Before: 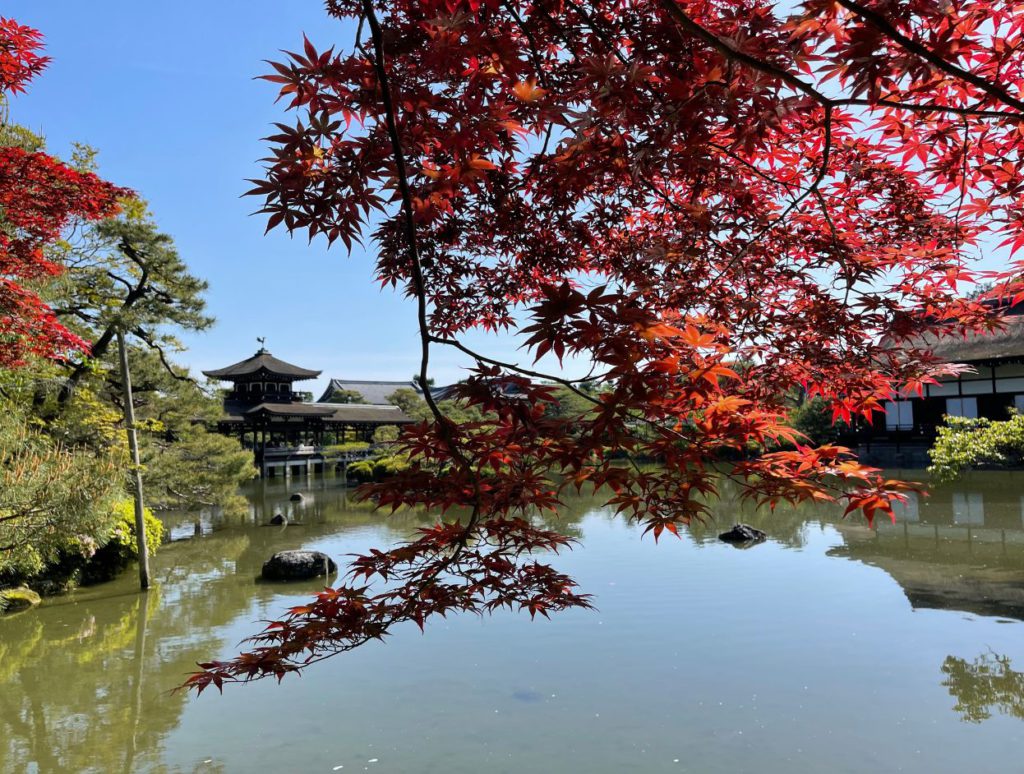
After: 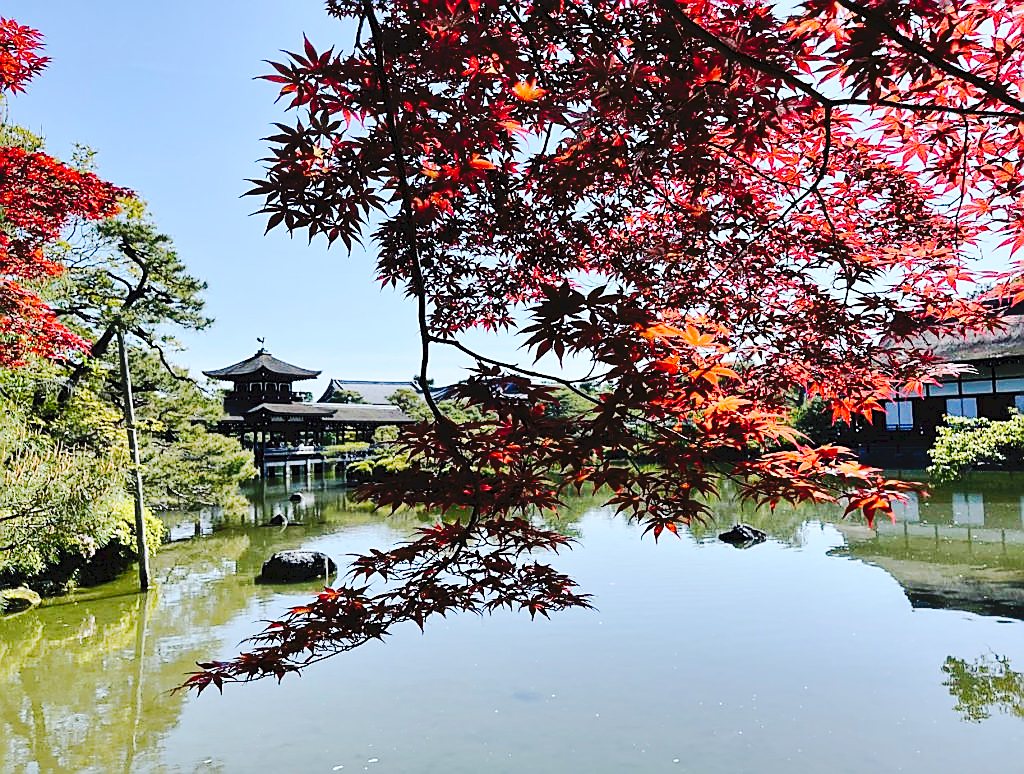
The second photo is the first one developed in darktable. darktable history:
sharpen: radius 1.4, amount 1.25, threshold 0.7
base curve: curves: ch0 [(0, 0) (0.032, 0.025) (0.121, 0.166) (0.206, 0.329) (0.605, 0.79) (1, 1)], preserve colors none
color calibration: x 0.37, y 0.382, temperature 4313.32 K
tone curve: curves: ch0 [(0, 0) (0.003, 0.058) (0.011, 0.059) (0.025, 0.061) (0.044, 0.067) (0.069, 0.084) (0.1, 0.102) (0.136, 0.124) (0.177, 0.171) (0.224, 0.246) (0.277, 0.324) (0.335, 0.411) (0.399, 0.509) (0.468, 0.605) (0.543, 0.688) (0.623, 0.738) (0.709, 0.798) (0.801, 0.852) (0.898, 0.911) (1, 1)], preserve colors none
shadows and highlights: low approximation 0.01, soften with gaussian
